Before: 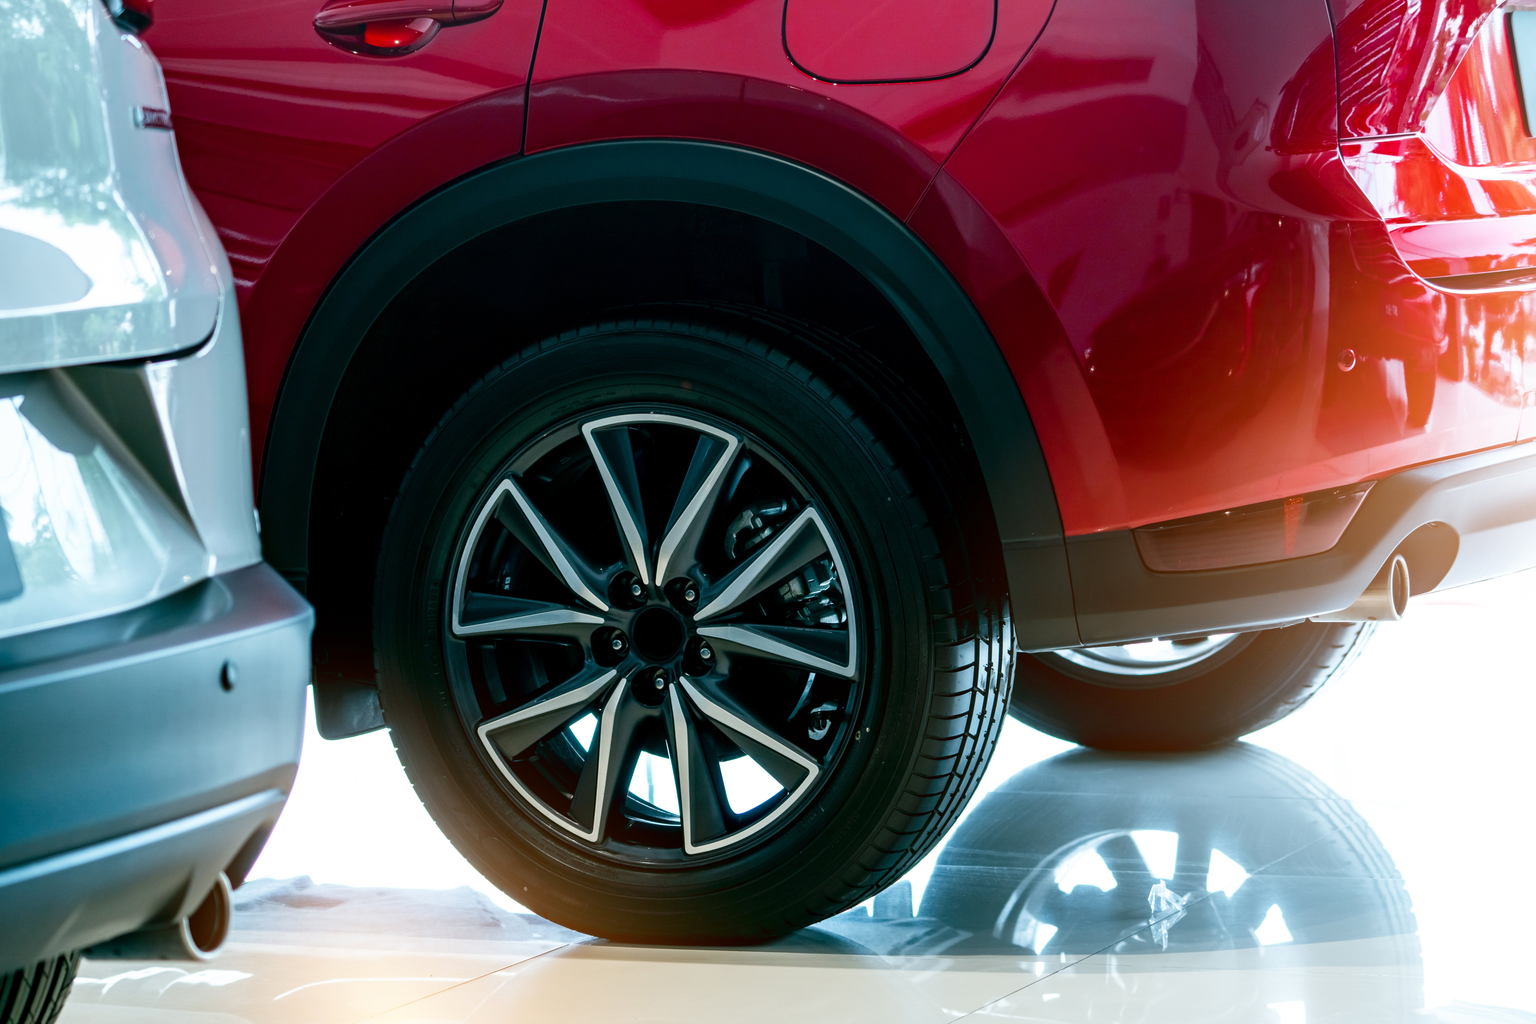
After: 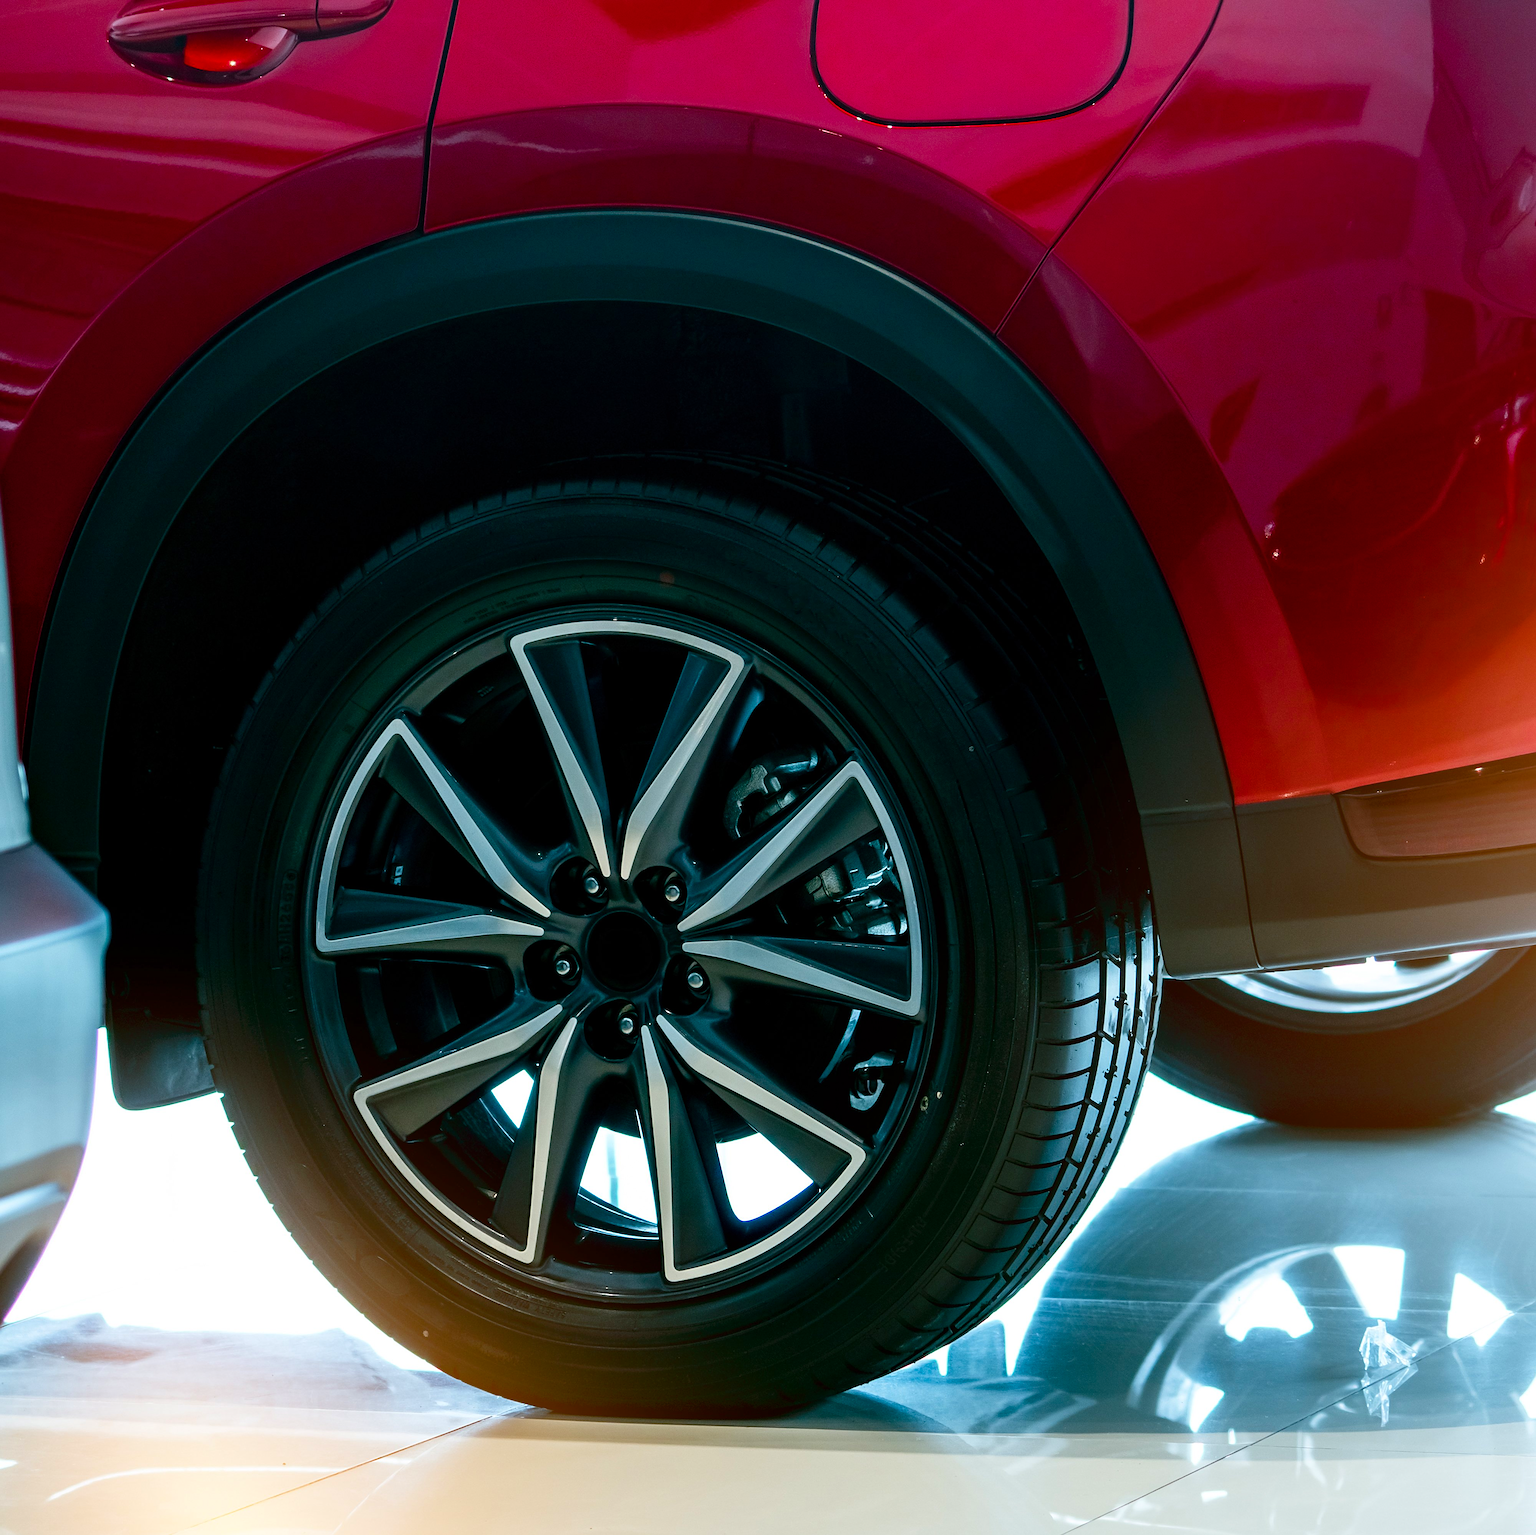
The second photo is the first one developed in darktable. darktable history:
color balance rgb: perceptual saturation grading › global saturation 20%, global vibrance 20%
sharpen: on, module defaults
crop and rotate: left 15.754%, right 17.579%
